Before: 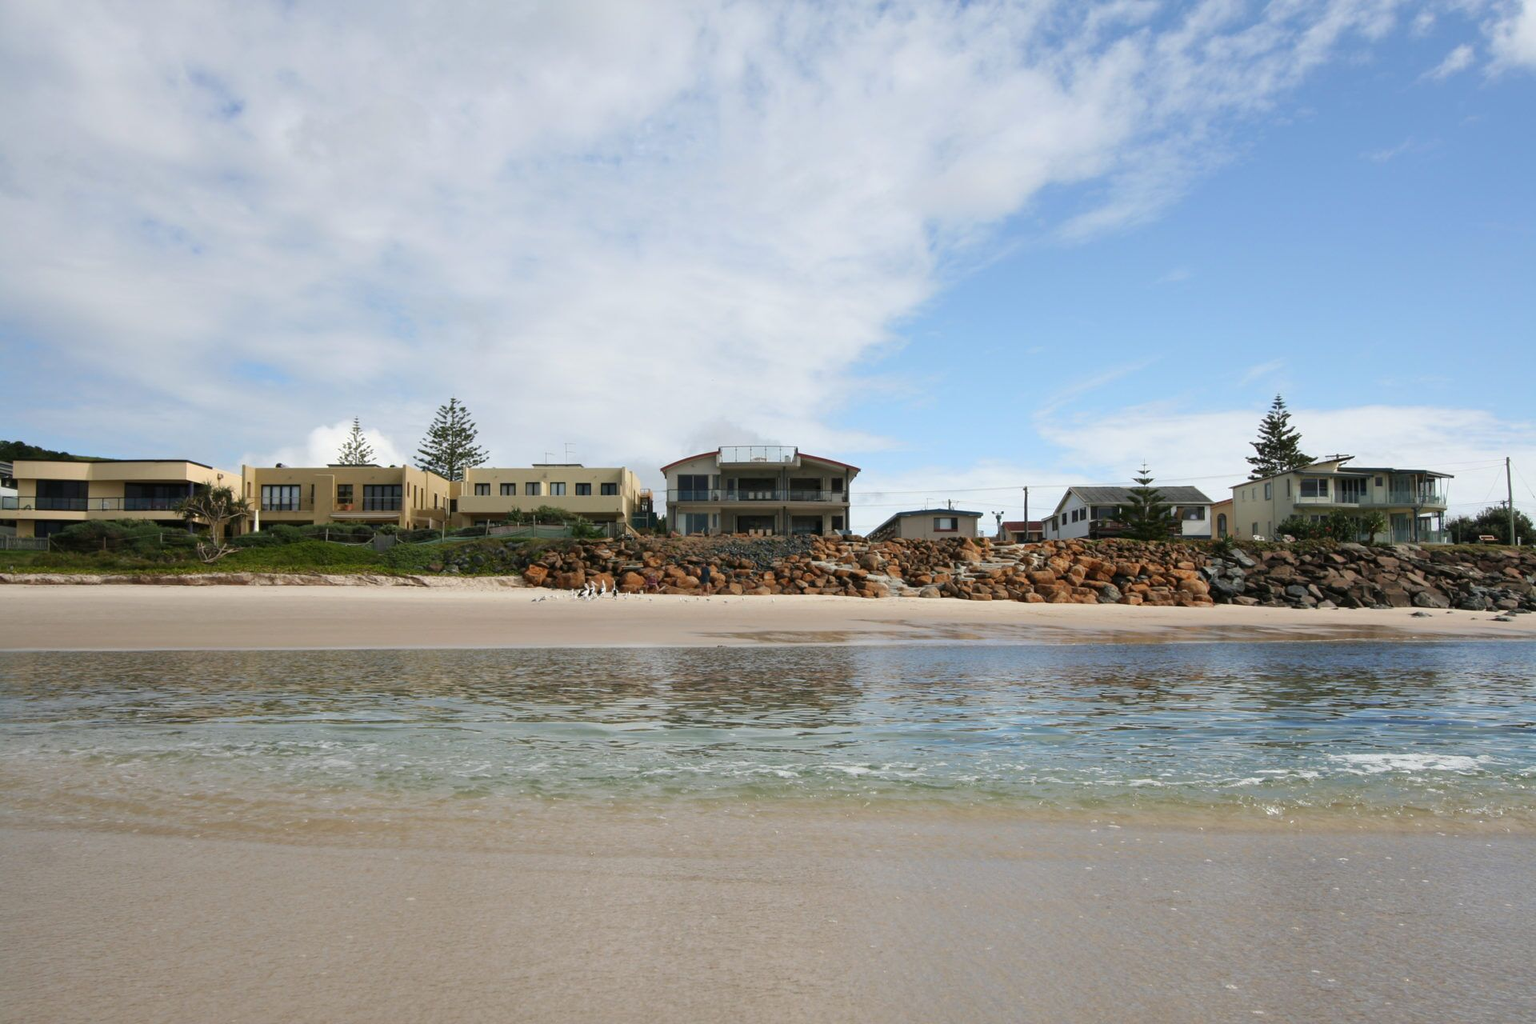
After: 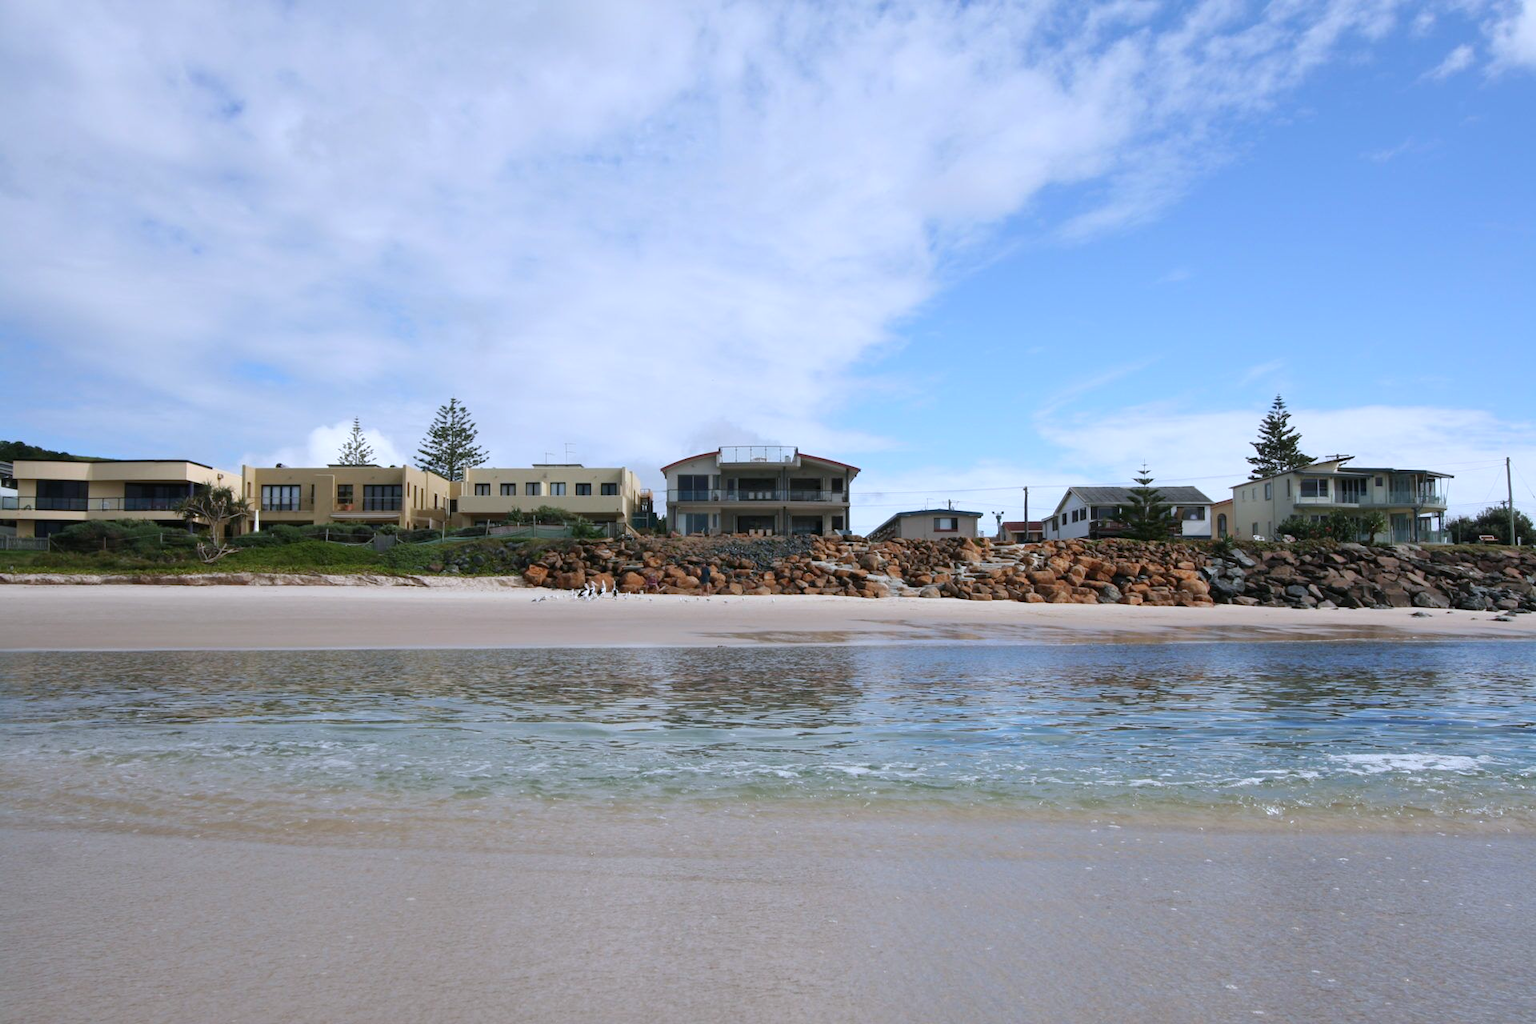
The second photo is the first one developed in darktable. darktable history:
color calibration: gray › normalize channels true, illuminant as shot in camera, x 0.37, y 0.382, temperature 4313.49 K, gamut compression 0.016
